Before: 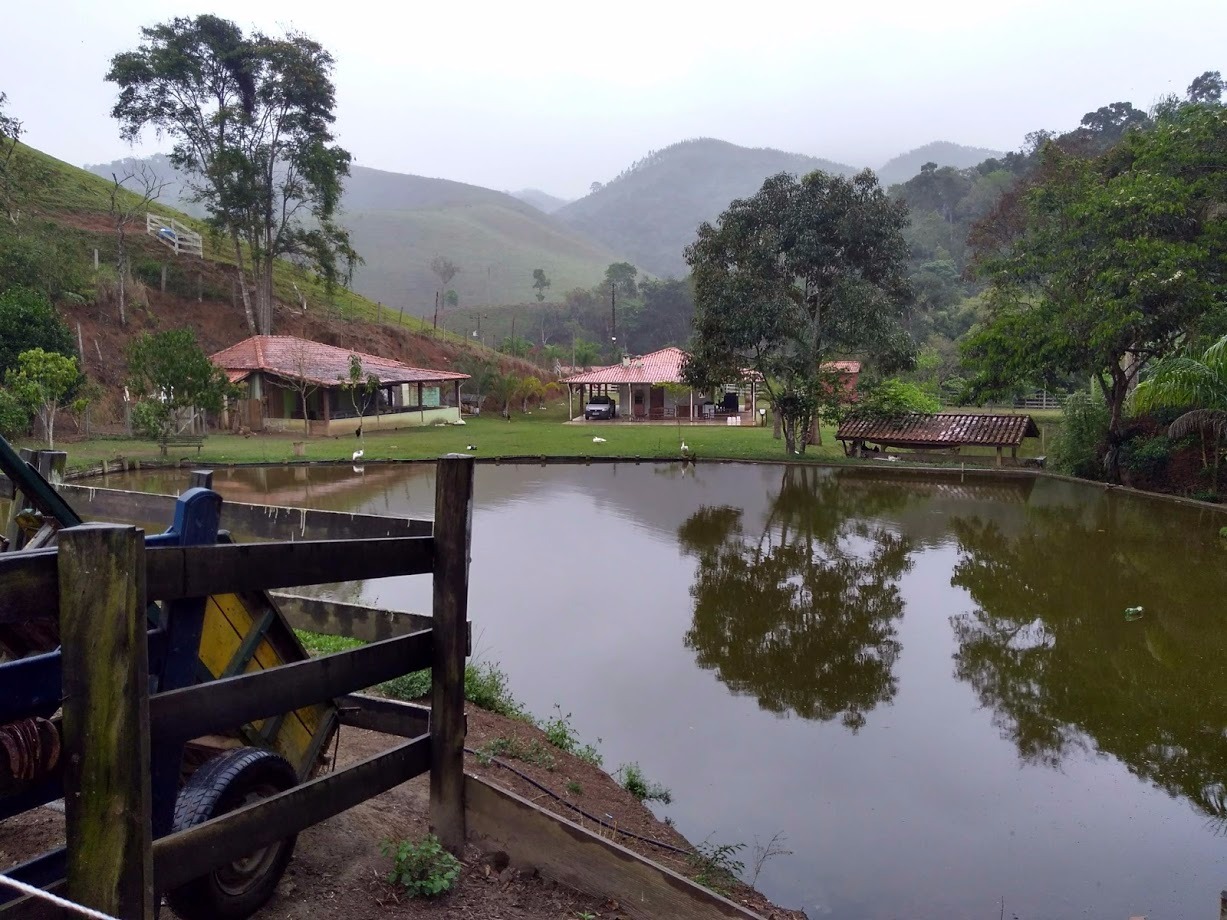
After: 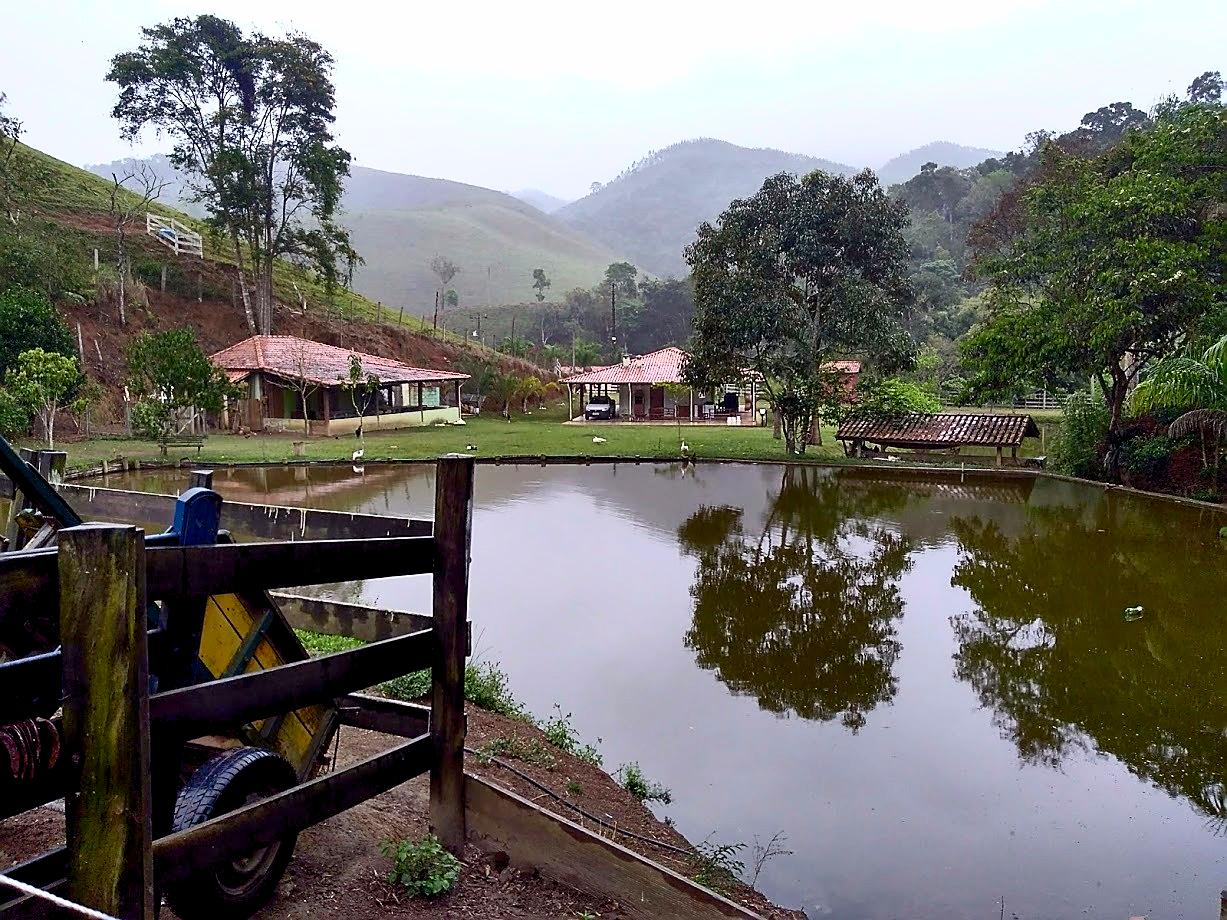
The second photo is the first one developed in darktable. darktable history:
shadows and highlights: on, module defaults
color balance rgb: global offset › luminance -0.489%, perceptual saturation grading › global saturation -0.611%, global vibrance 20%
sharpen: radius 1.367, amount 1.265, threshold 0.753
contrast brightness saturation: contrast 0.38, brightness 0.115
